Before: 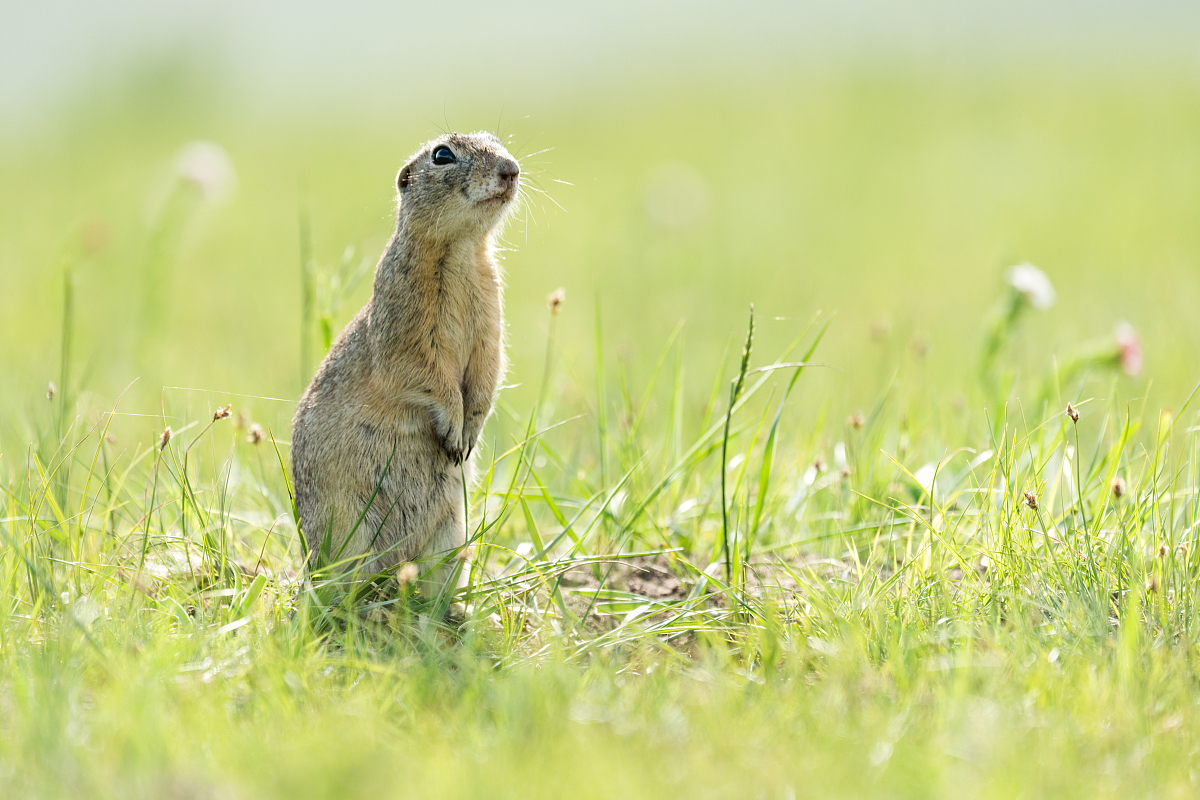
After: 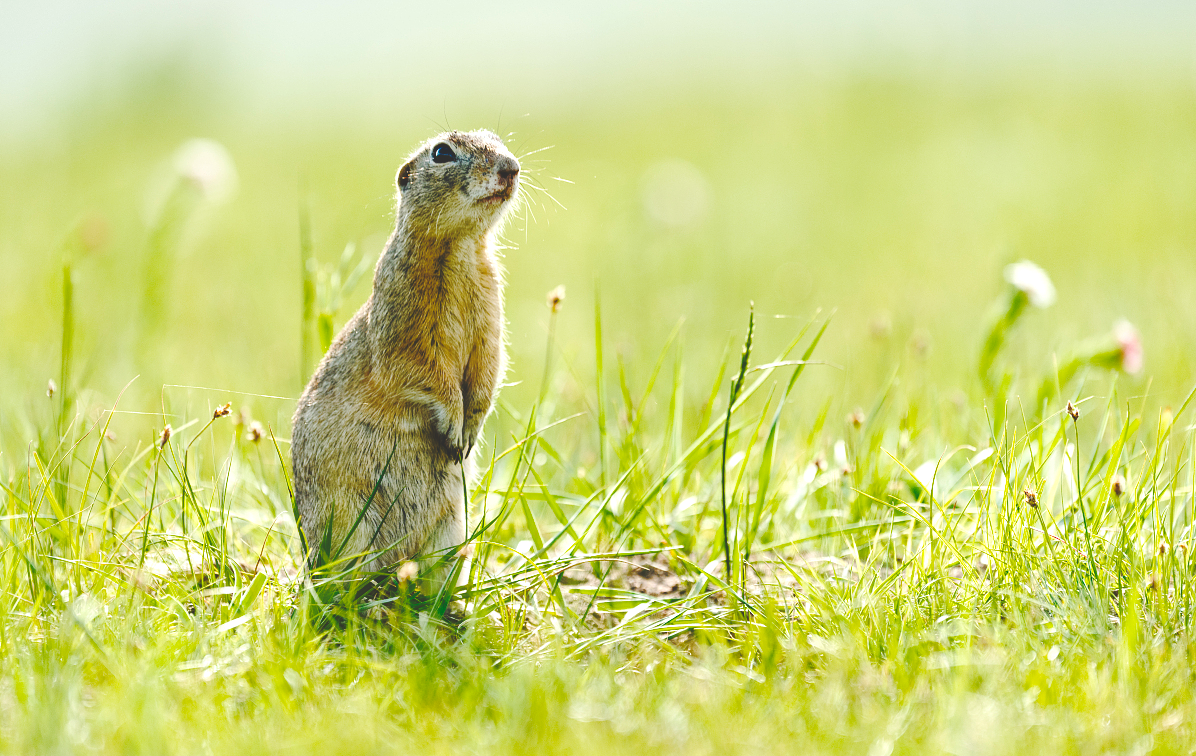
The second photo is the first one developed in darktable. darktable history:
crop: top 0.325%, right 0.257%, bottom 5.075%
base curve: curves: ch0 [(0, 0.024) (0.055, 0.065) (0.121, 0.166) (0.236, 0.319) (0.693, 0.726) (1, 1)], preserve colors none
color balance rgb: global offset › luminance 0.496%, perceptual saturation grading › global saturation 40.007%, perceptual saturation grading › highlights -25.74%, perceptual saturation grading › mid-tones 34.807%, perceptual saturation grading › shadows 34.984%, global vibrance 6.701%, contrast 12.773%, saturation formula JzAzBz (2021)
